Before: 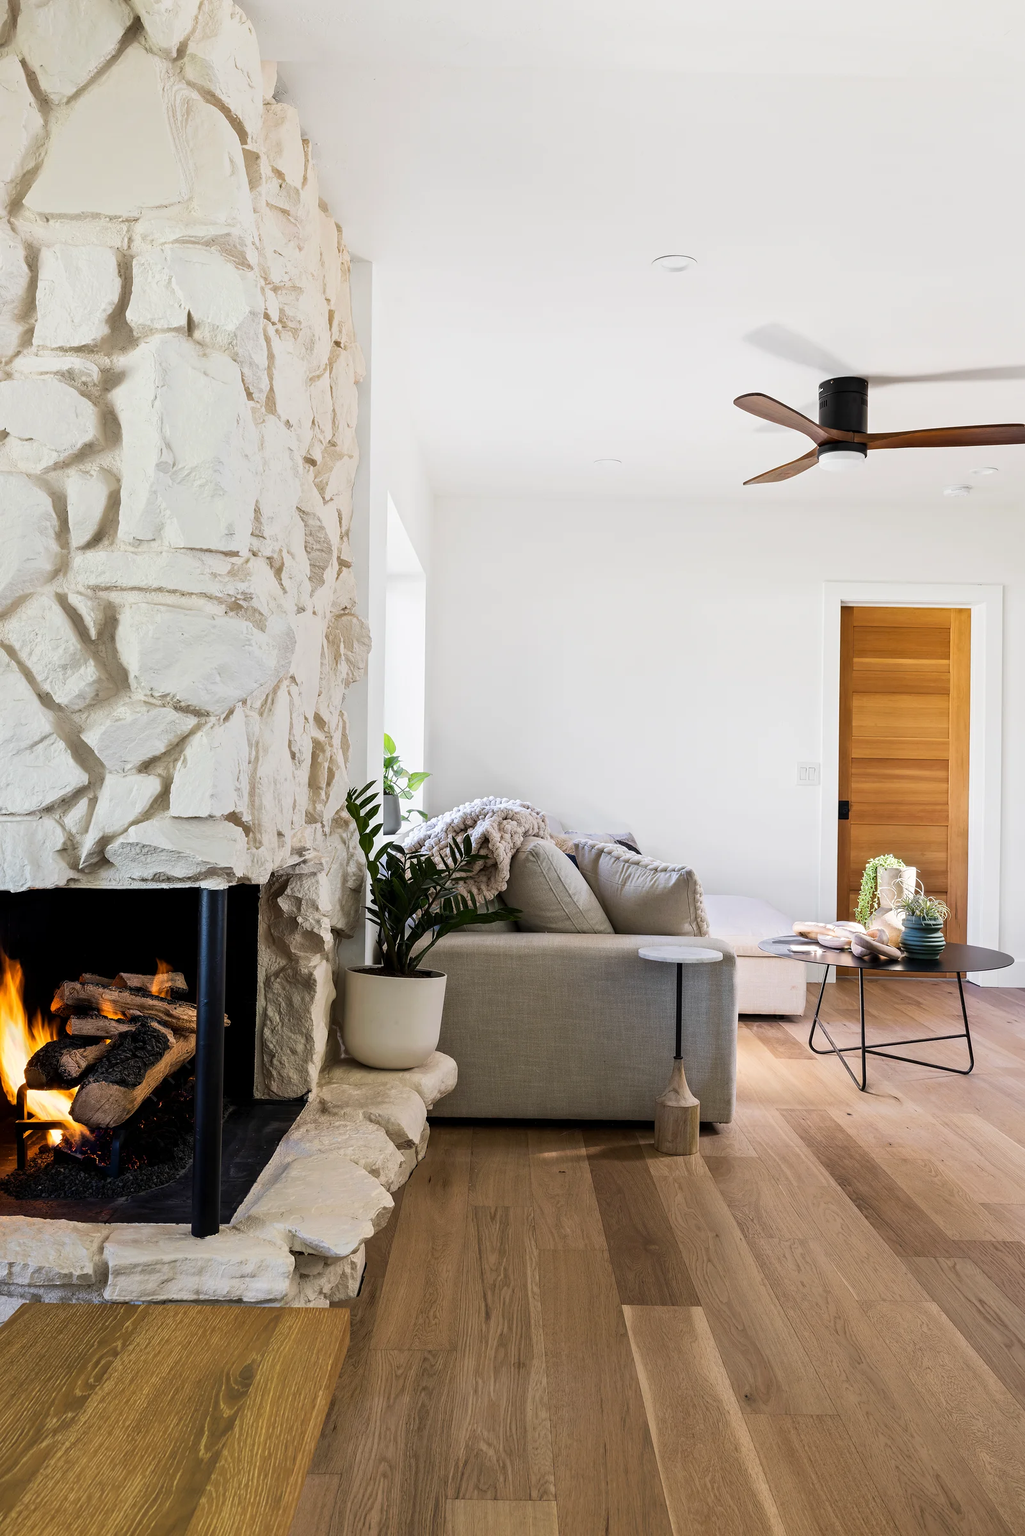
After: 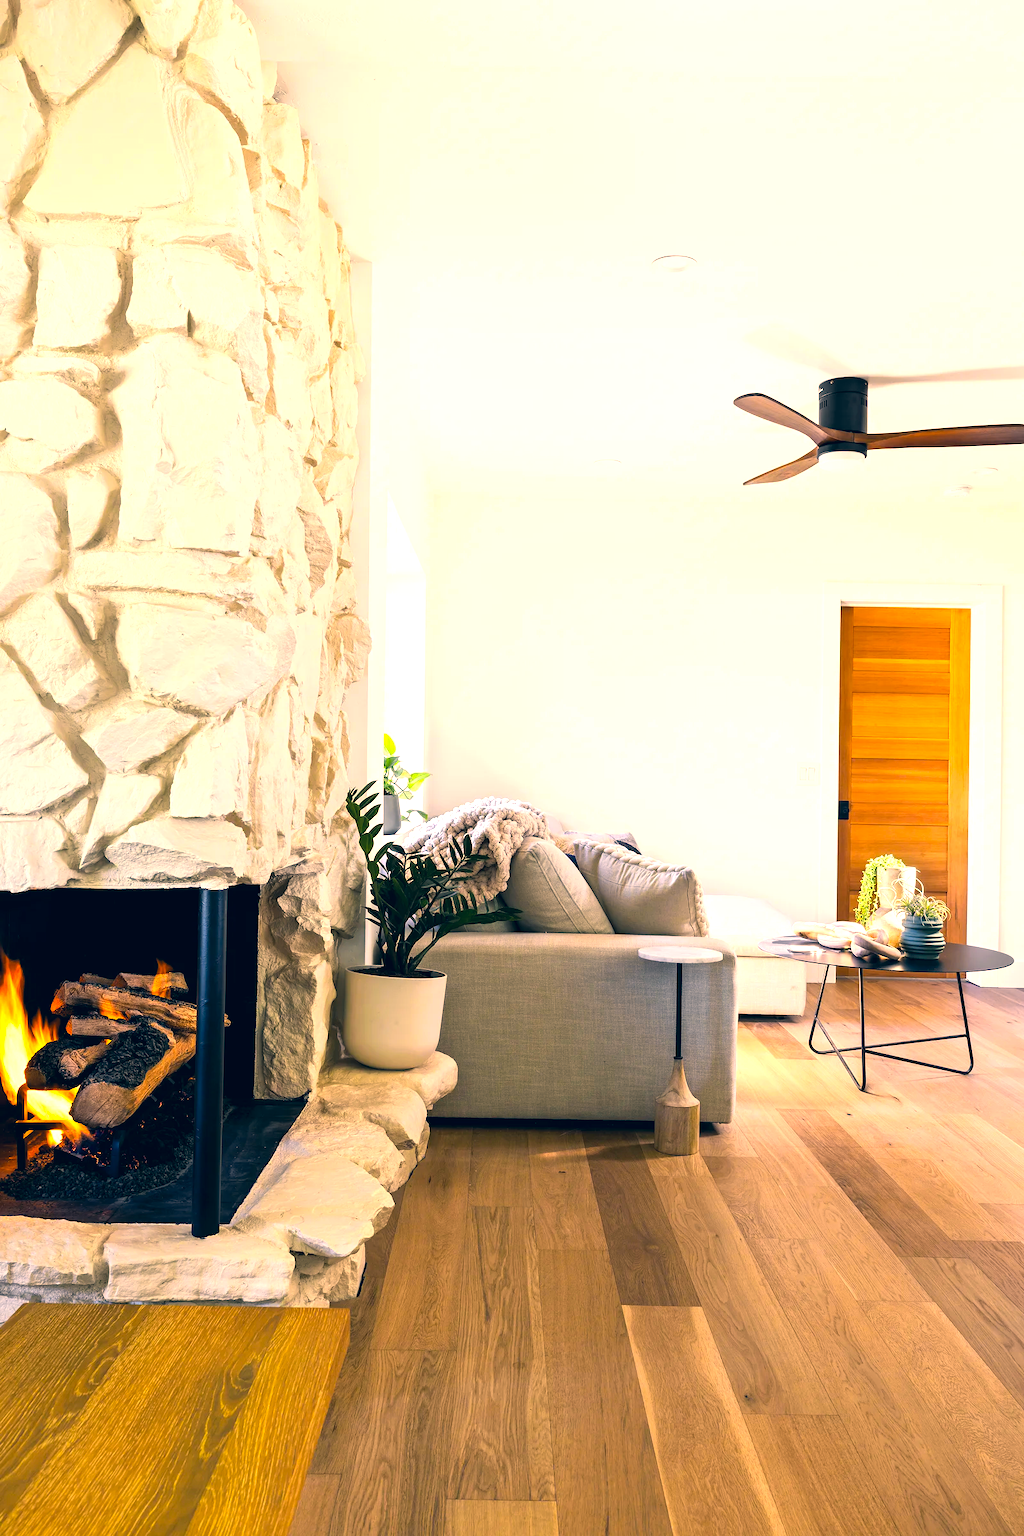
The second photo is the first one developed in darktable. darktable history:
color correction: highlights a* 10.29, highlights b* 14.84, shadows a* -10.25, shadows b* -15.04
color zones: curves: ch0 [(0.224, 0.526) (0.75, 0.5)]; ch1 [(0.055, 0.526) (0.224, 0.761) (0.377, 0.526) (0.75, 0.5)]
exposure: black level correction 0, exposure 0.697 EV, compensate highlight preservation false
